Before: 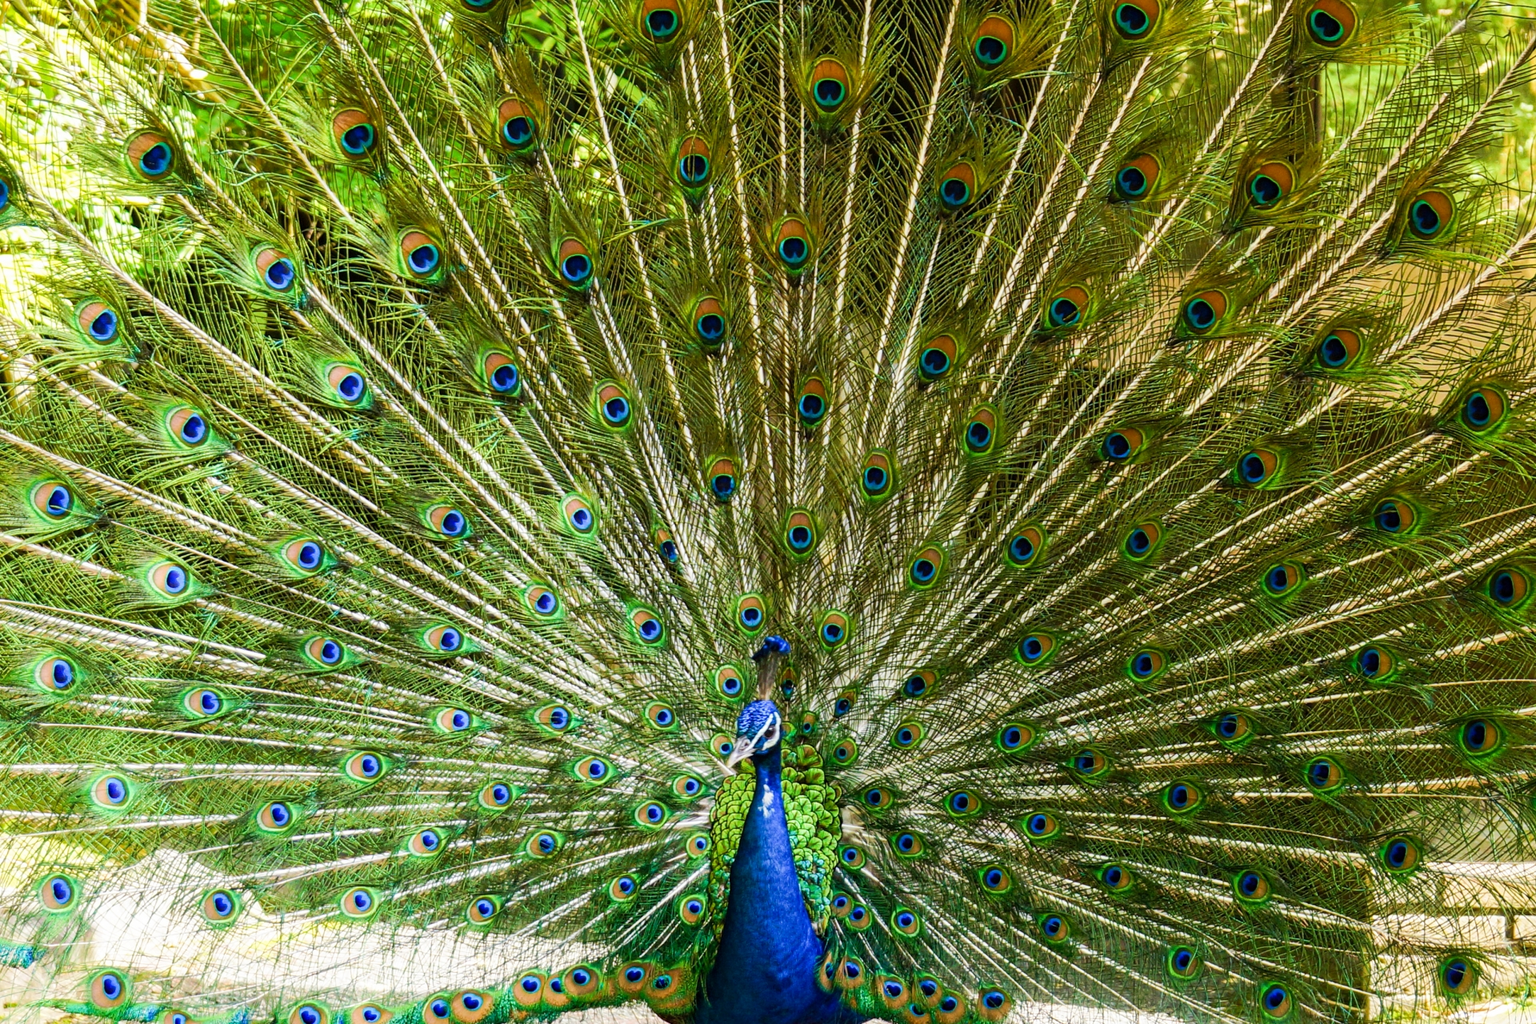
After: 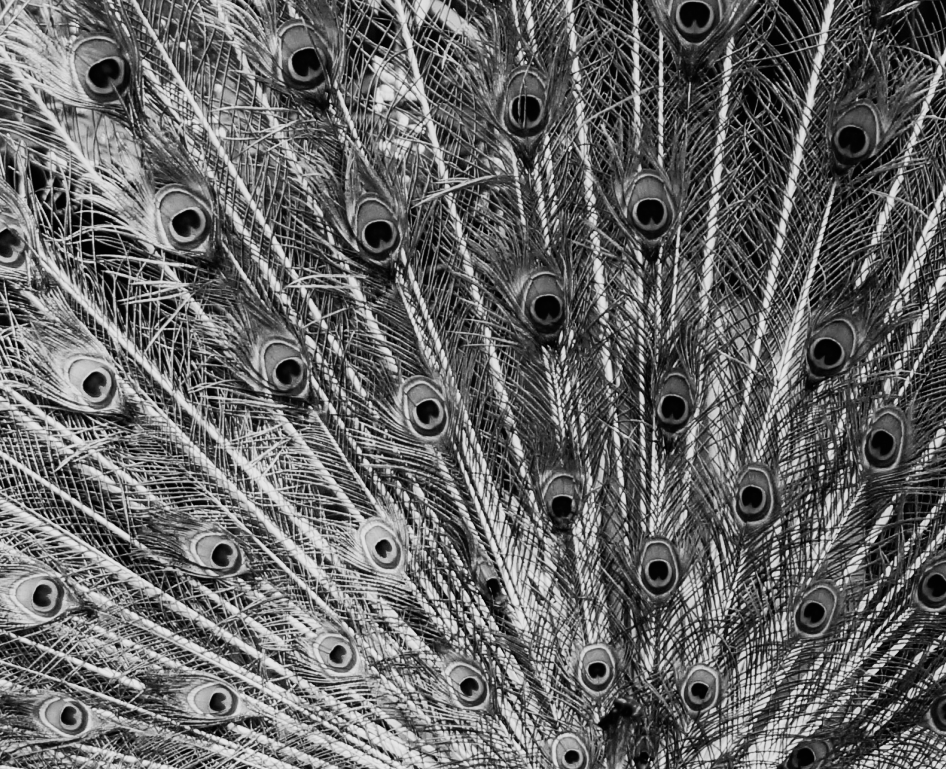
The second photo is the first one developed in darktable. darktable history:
white balance: red 1.042, blue 1.17
crop: left 17.835%, top 7.675%, right 32.881%, bottom 32.213%
color balance: lift [1.005, 1.002, 0.998, 0.998], gamma [1, 1.021, 1.02, 0.979], gain [0.923, 1.066, 1.056, 0.934]
color balance rgb: highlights gain › chroma 2.94%, highlights gain › hue 60.57°, global offset › chroma 0.25%, global offset › hue 256.52°, perceptual saturation grading › global saturation 20%, perceptual saturation grading › highlights -50%, perceptual saturation grading › shadows 30%, contrast 15%
sigmoid: on, module defaults
monochrome: on, module defaults
